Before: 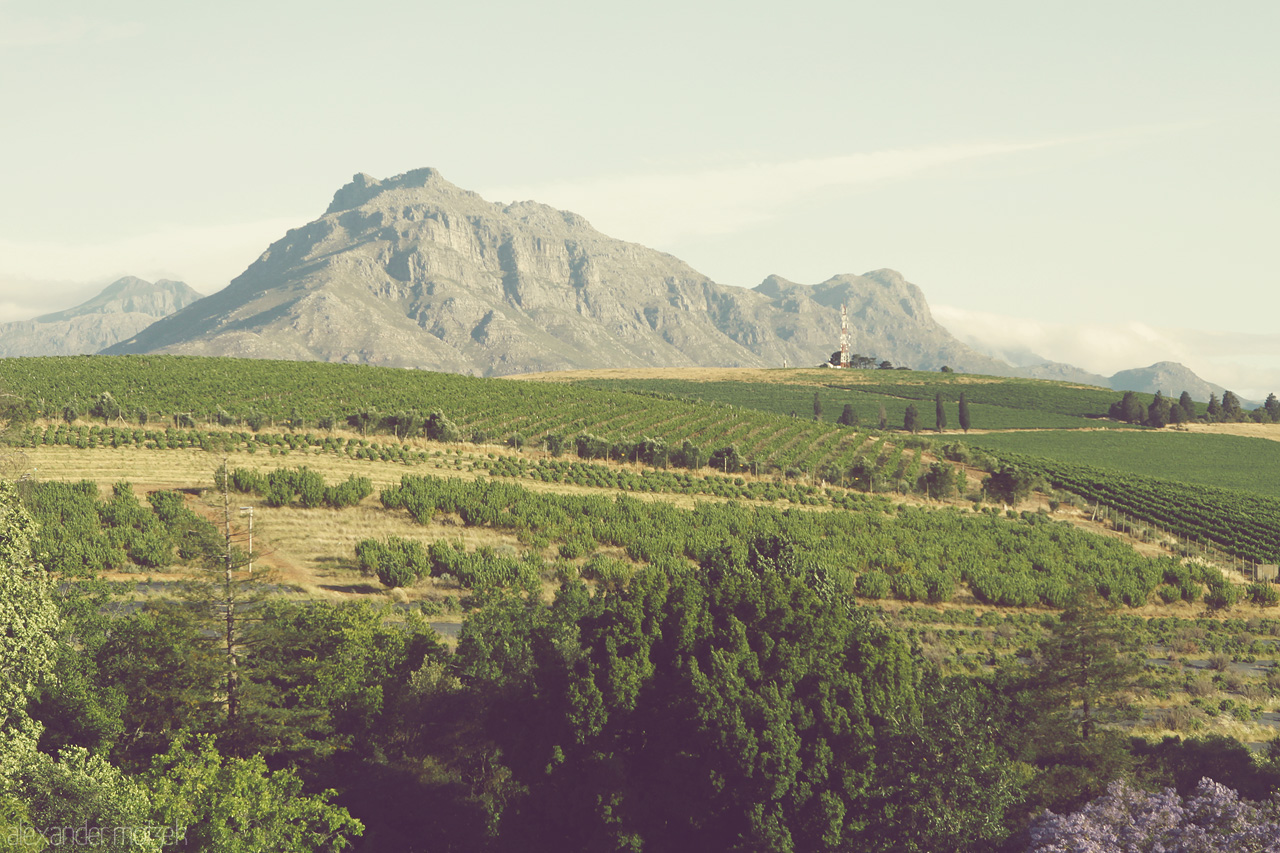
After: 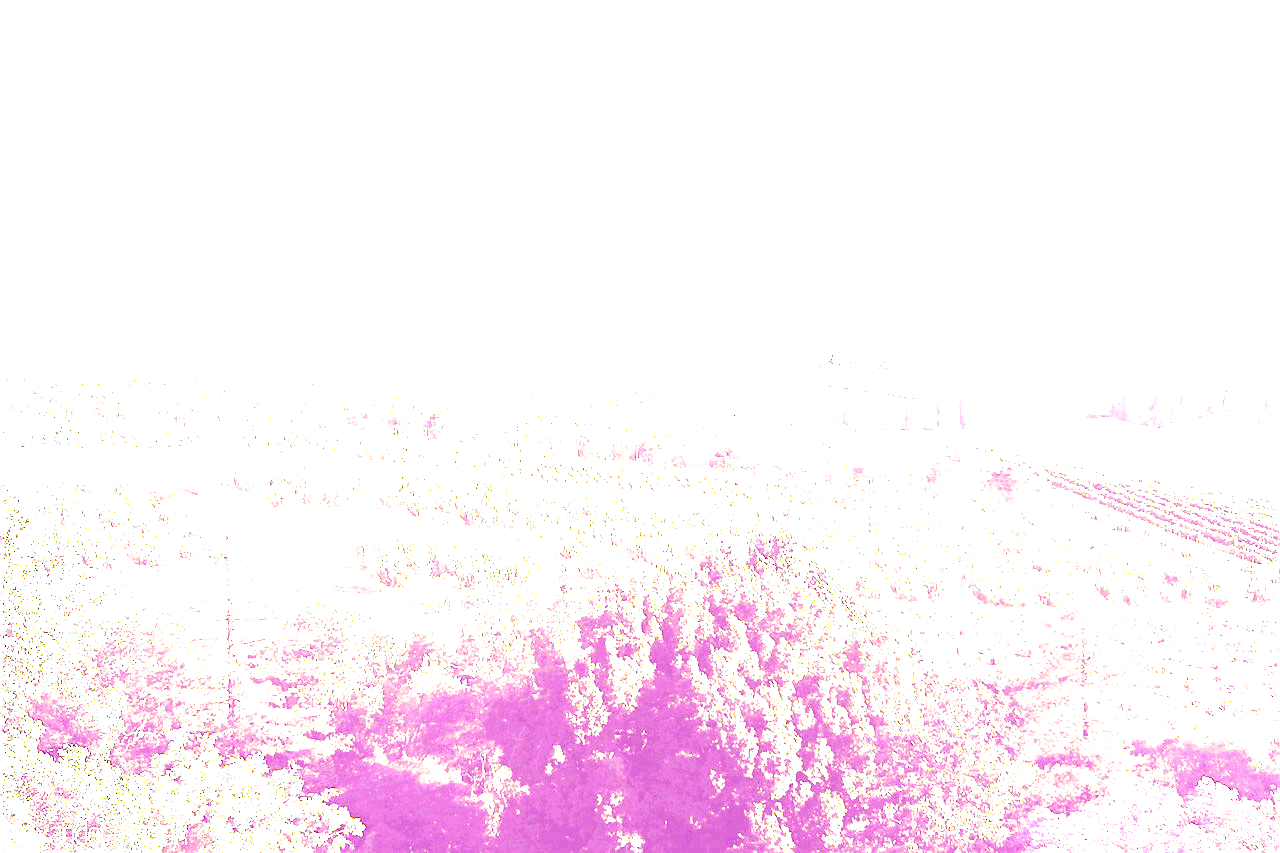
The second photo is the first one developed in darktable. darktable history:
exposure: black level correction 0, exposure 1.487 EV, compensate highlight preservation false
filmic rgb: black relative exposure -8 EV, white relative exposure 2.45 EV, hardness 6.41, color science v6 (2022)
contrast brightness saturation: saturation 0.096
color balance rgb: shadows lift › luminance -10.124%, global offset › luminance -1.429%, linear chroma grading › global chroma 20.13%, perceptual saturation grading › global saturation -0.081%, perceptual saturation grading › highlights -18.528%, perceptual saturation grading › mid-tones 7.143%, perceptual saturation grading › shadows 27.879%, perceptual brilliance grading › global brilliance 34.993%, perceptual brilliance grading › highlights 49.803%, perceptual brilliance grading › mid-tones 59.247%, perceptual brilliance grading › shadows 34.945%
sharpen: radius 1.001, threshold 0.93
